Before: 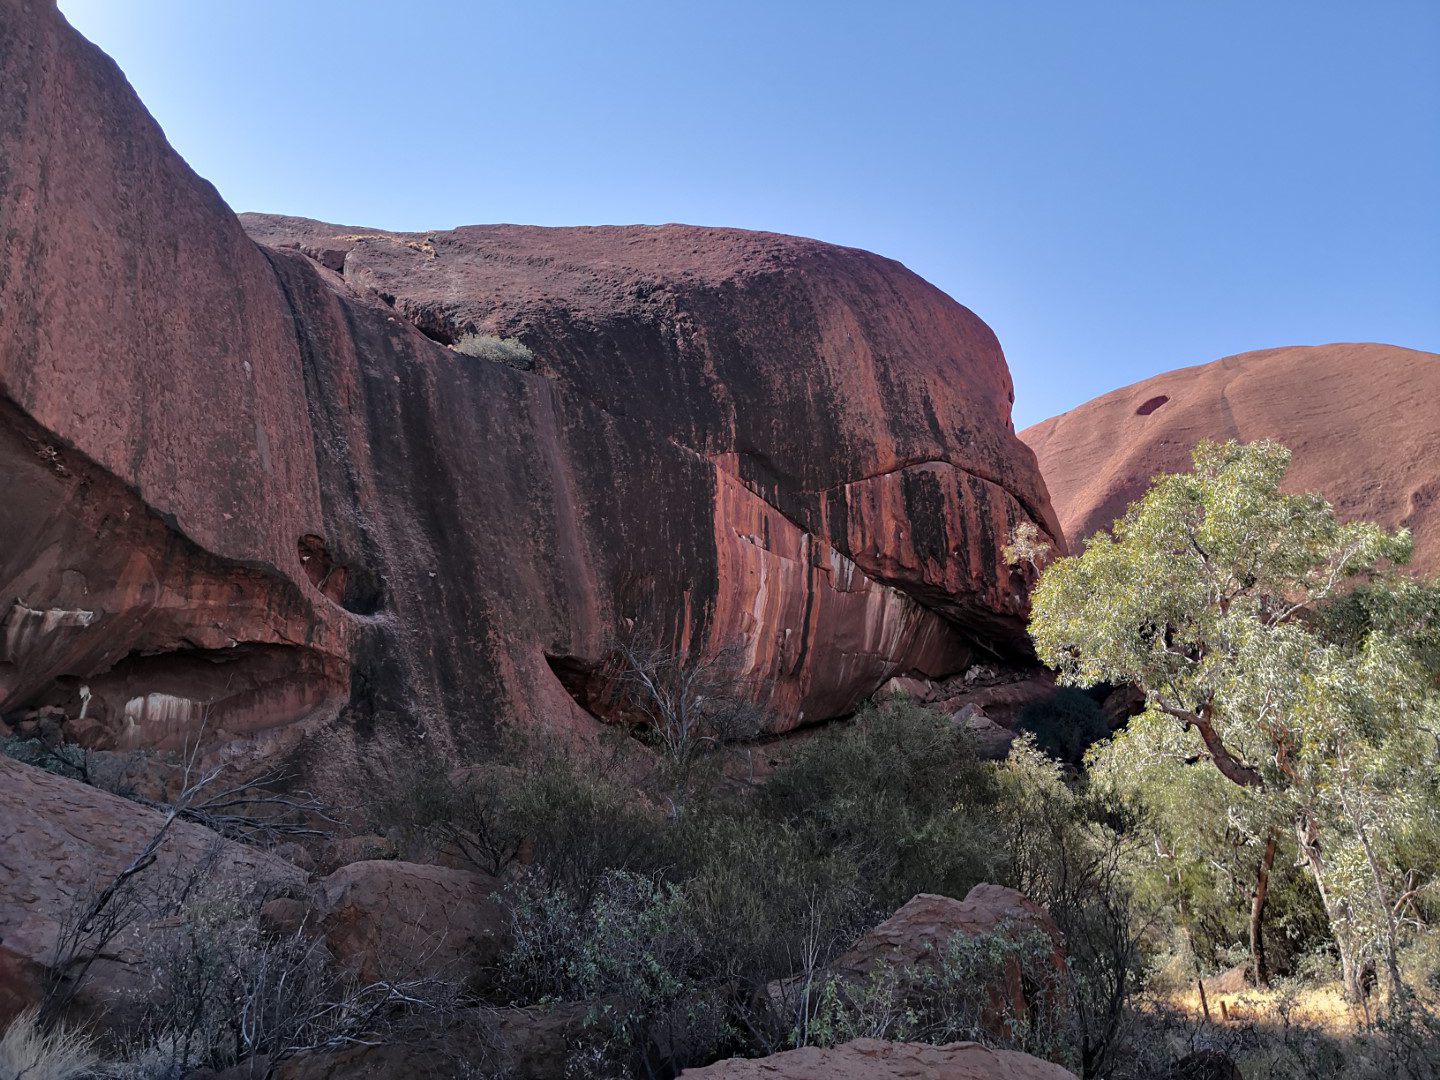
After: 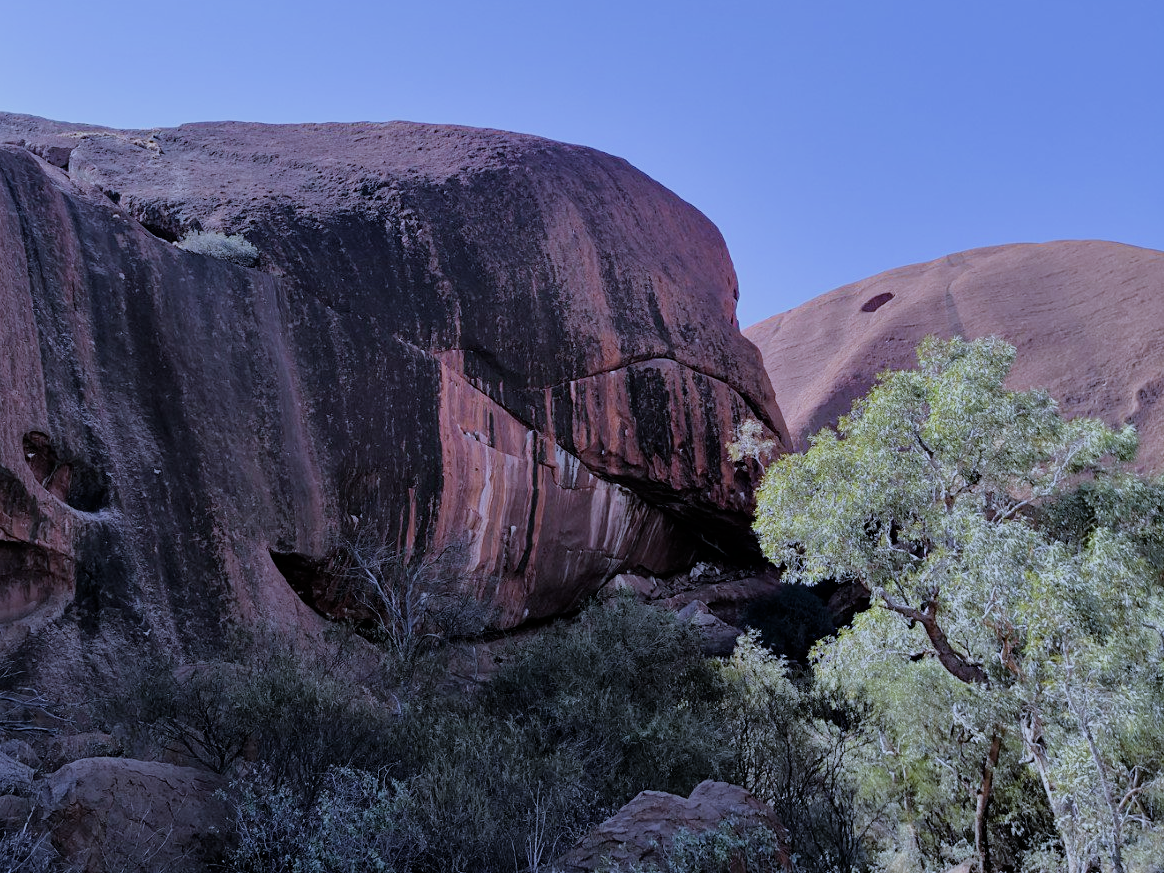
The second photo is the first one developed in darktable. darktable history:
crop: left 19.159%, top 9.58%, bottom 9.58%
white balance: red 0.871, blue 1.249
filmic rgb: black relative exposure -7.65 EV, white relative exposure 4.56 EV, hardness 3.61
